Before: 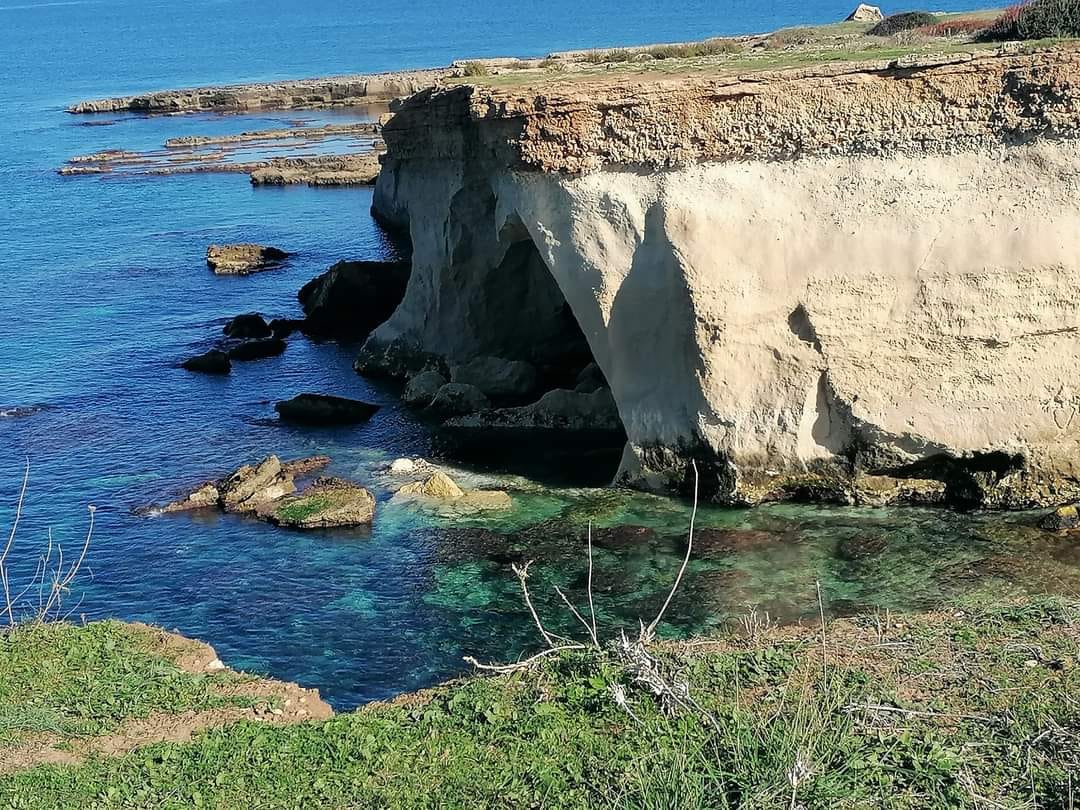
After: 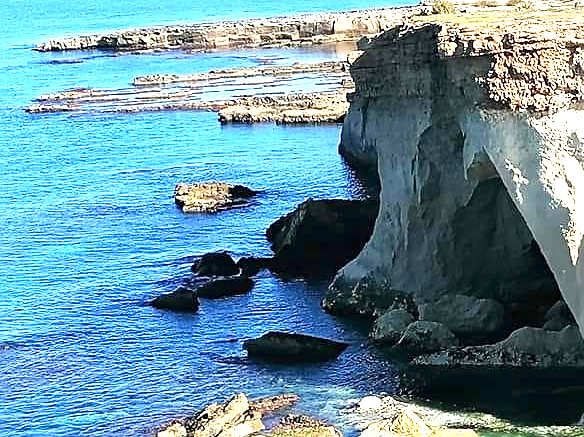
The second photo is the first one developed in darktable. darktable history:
exposure: black level correction 0, exposure 1.467 EV, compensate highlight preservation false
crop and rotate: left 3.031%, top 7.671%, right 42.895%, bottom 38.369%
sharpen: on, module defaults
